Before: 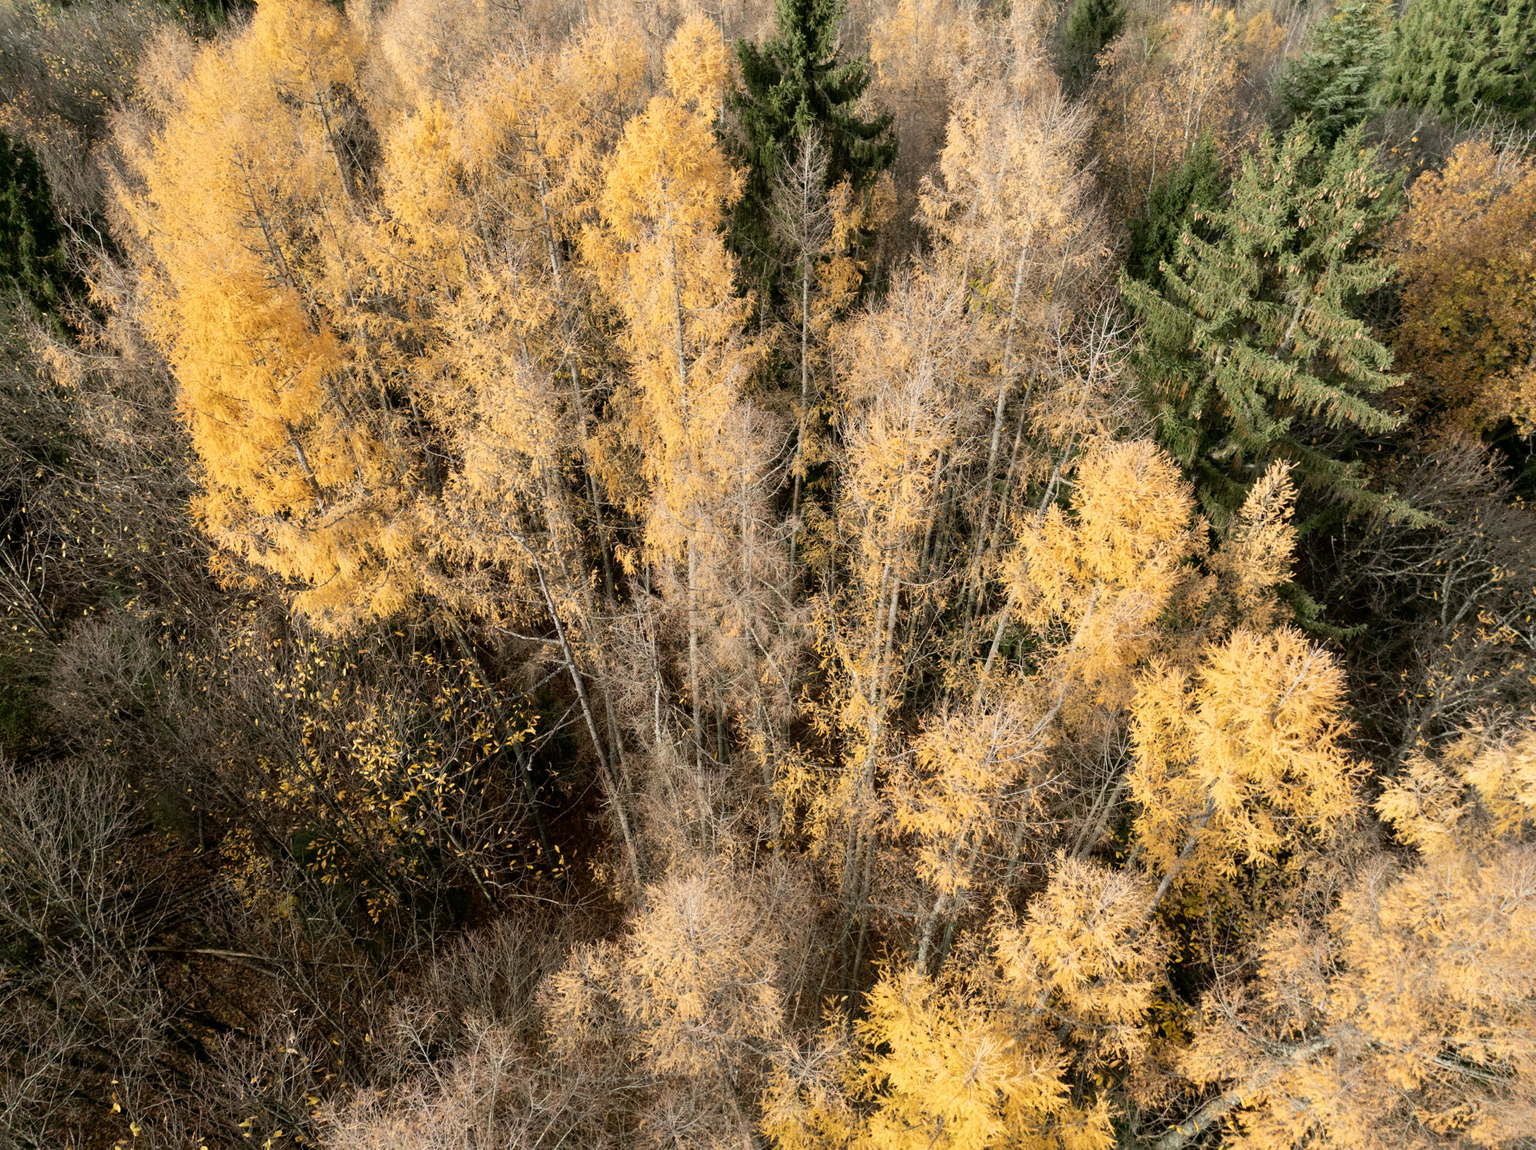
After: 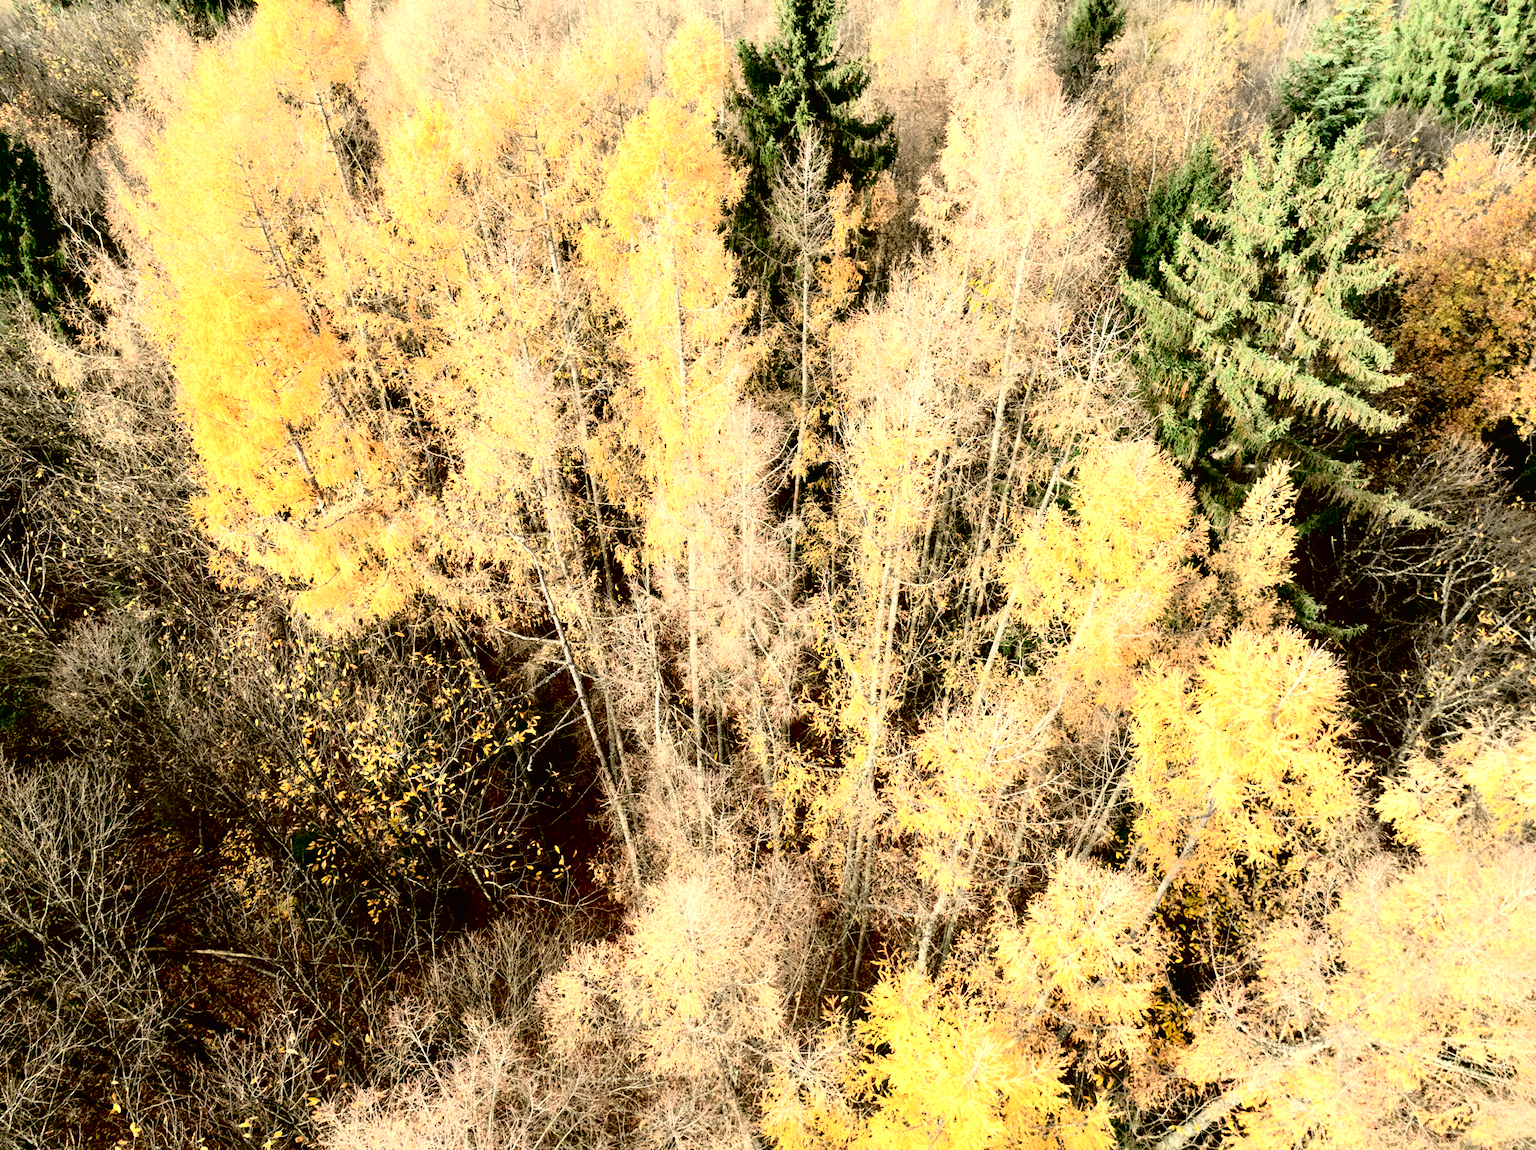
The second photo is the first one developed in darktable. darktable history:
exposure: black level correction 0.01, exposure 1 EV, compensate highlight preservation false
tone curve: curves: ch0 [(0, 0.011) (0.053, 0.026) (0.174, 0.115) (0.398, 0.444) (0.673, 0.775) (0.829, 0.906) (0.991, 0.981)]; ch1 [(0, 0) (0.264, 0.22) (0.407, 0.373) (0.463, 0.457) (0.492, 0.501) (0.512, 0.513) (0.54, 0.543) (0.585, 0.617) (0.659, 0.686) (0.78, 0.8) (1, 1)]; ch2 [(0, 0) (0.438, 0.449) (0.473, 0.469) (0.503, 0.5) (0.523, 0.534) (0.562, 0.591) (0.612, 0.627) (0.701, 0.707) (1, 1)], color space Lab, independent channels, preserve colors none
